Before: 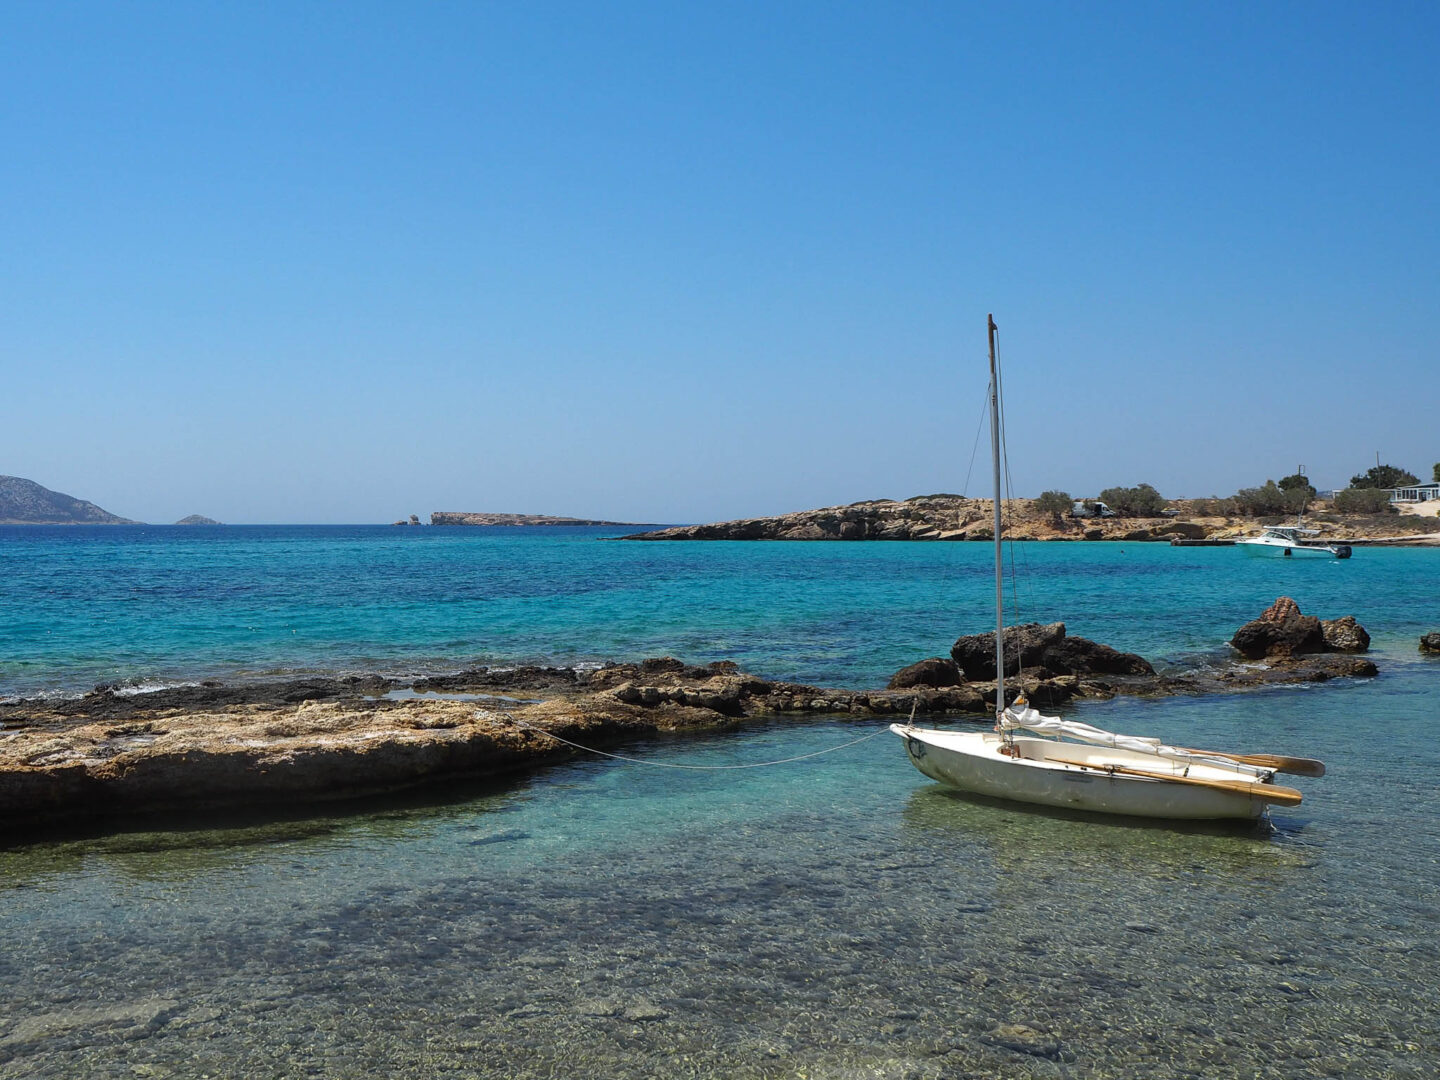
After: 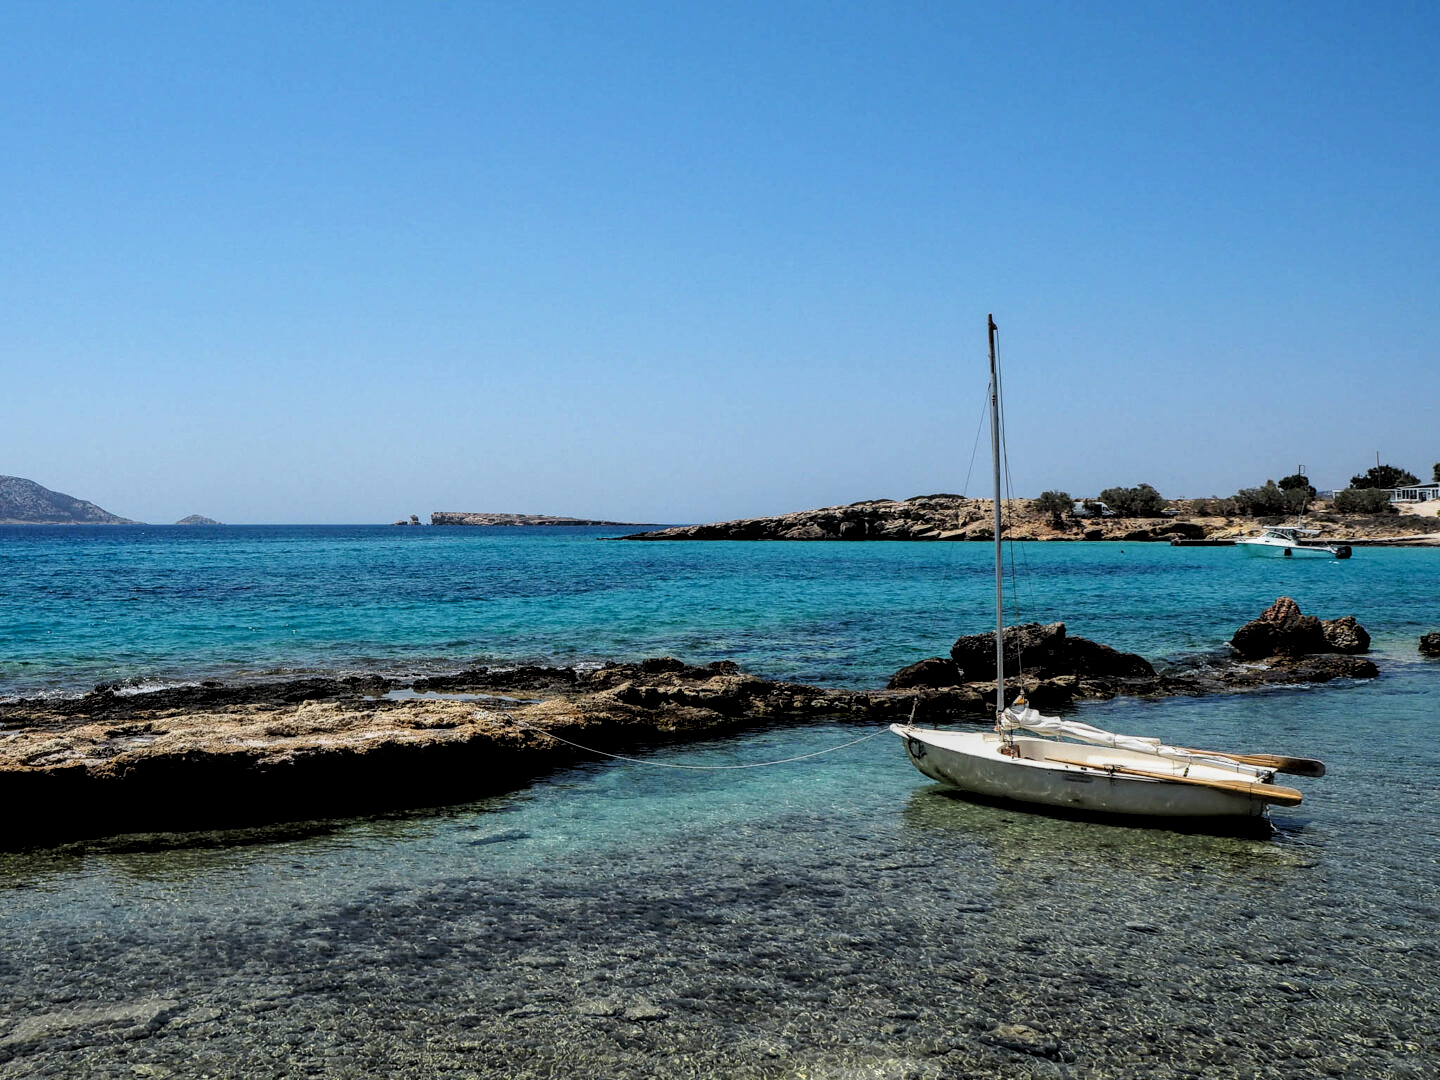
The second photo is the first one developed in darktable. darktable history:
local contrast: on, module defaults
filmic rgb: black relative exposure -3.99 EV, white relative exposure 2.98 EV, hardness 3.01, contrast 1.397
